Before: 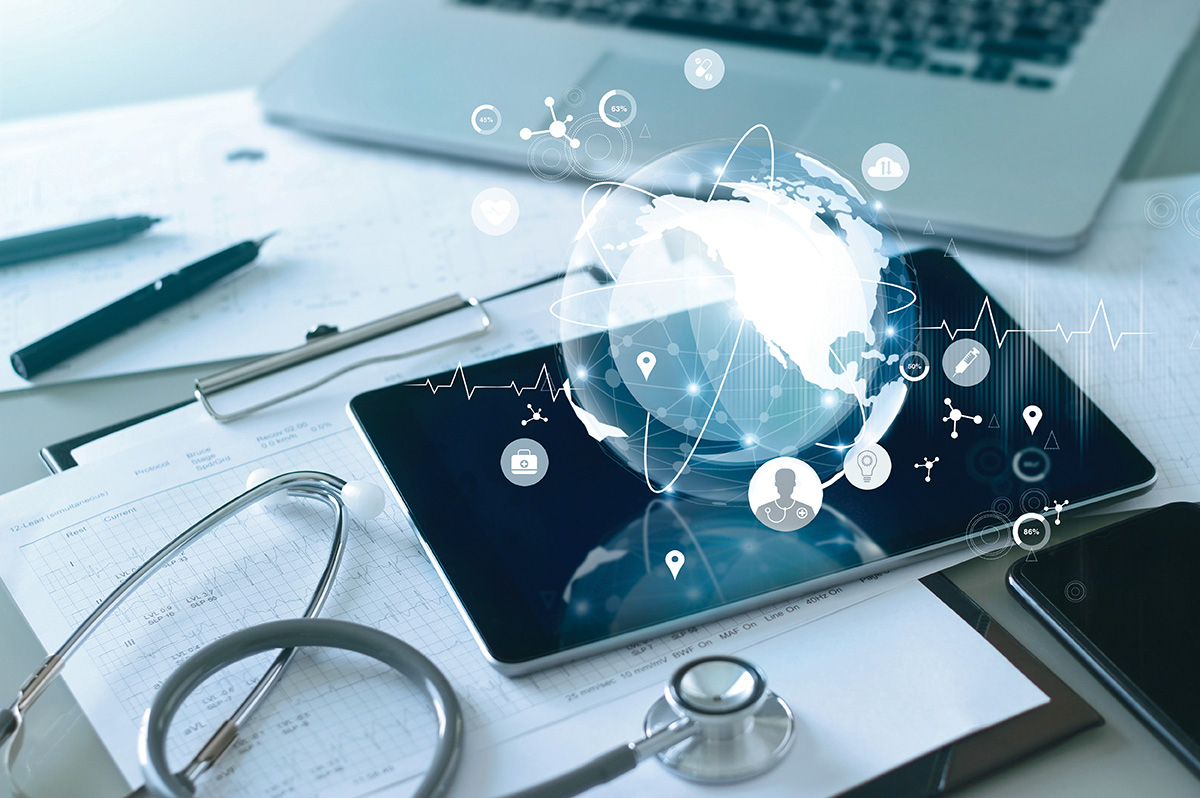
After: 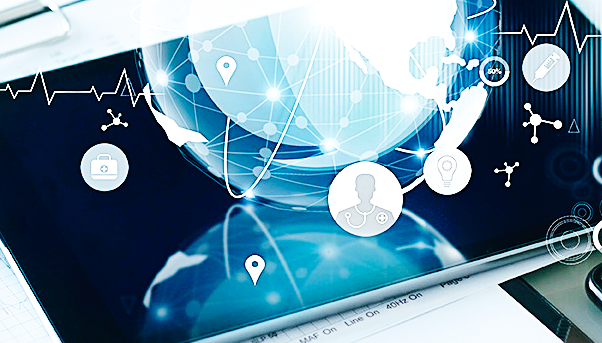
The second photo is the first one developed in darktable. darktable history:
base curve: curves: ch0 [(0, 0) (0, 0) (0.002, 0.001) (0.008, 0.003) (0.019, 0.011) (0.037, 0.037) (0.064, 0.11) (0.102, 0.232) (0.152, 0.379) (0.216, 0.524) (0.296, 0.665) (0.394, 0.789) (0.512, 0.881) (0.651, 0.945) (0.813, 0.986) (1, 1)], exposure shift 0.574, preserve colors none
sharpen: on, module defaults
crop: left 35.014%, top 37.009%, right 14.737%, bottom 19.983%
